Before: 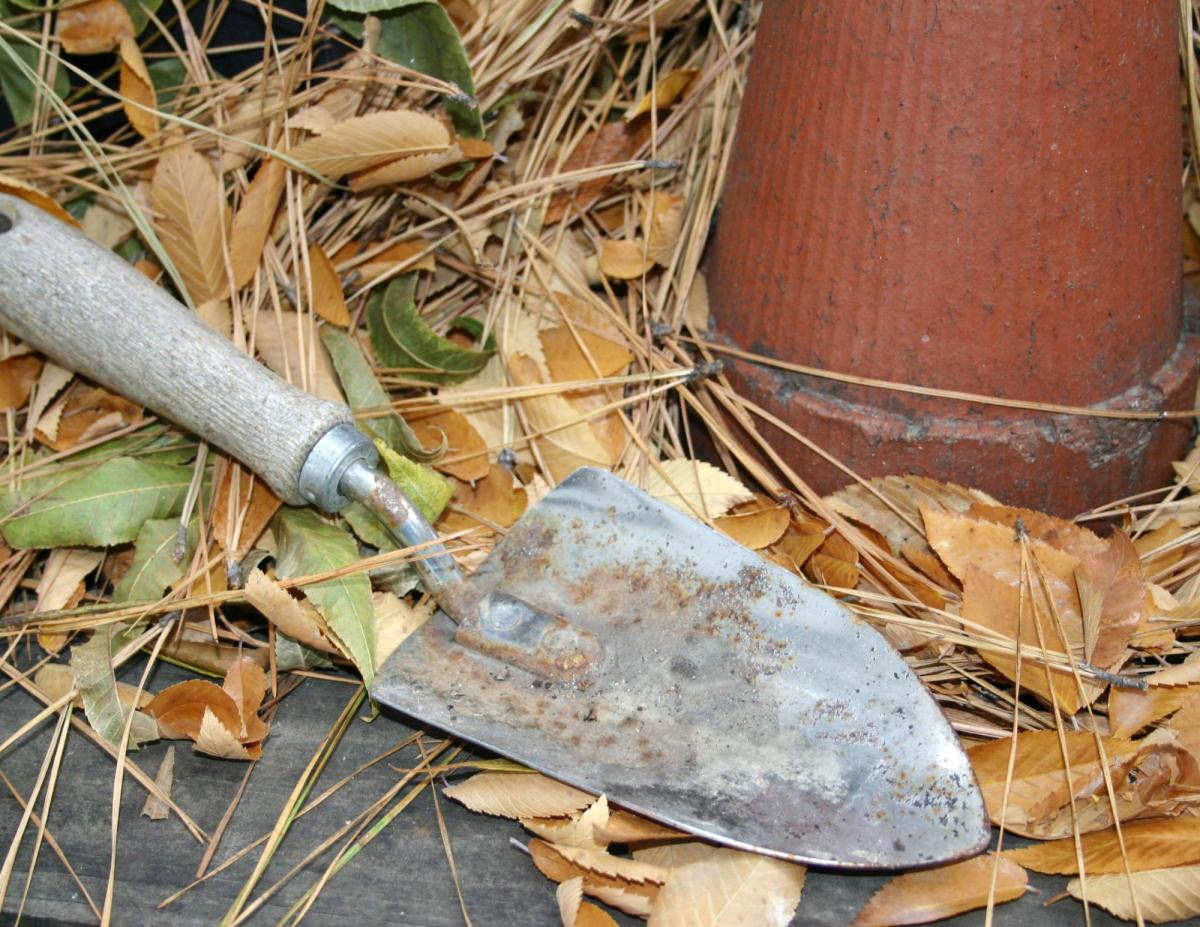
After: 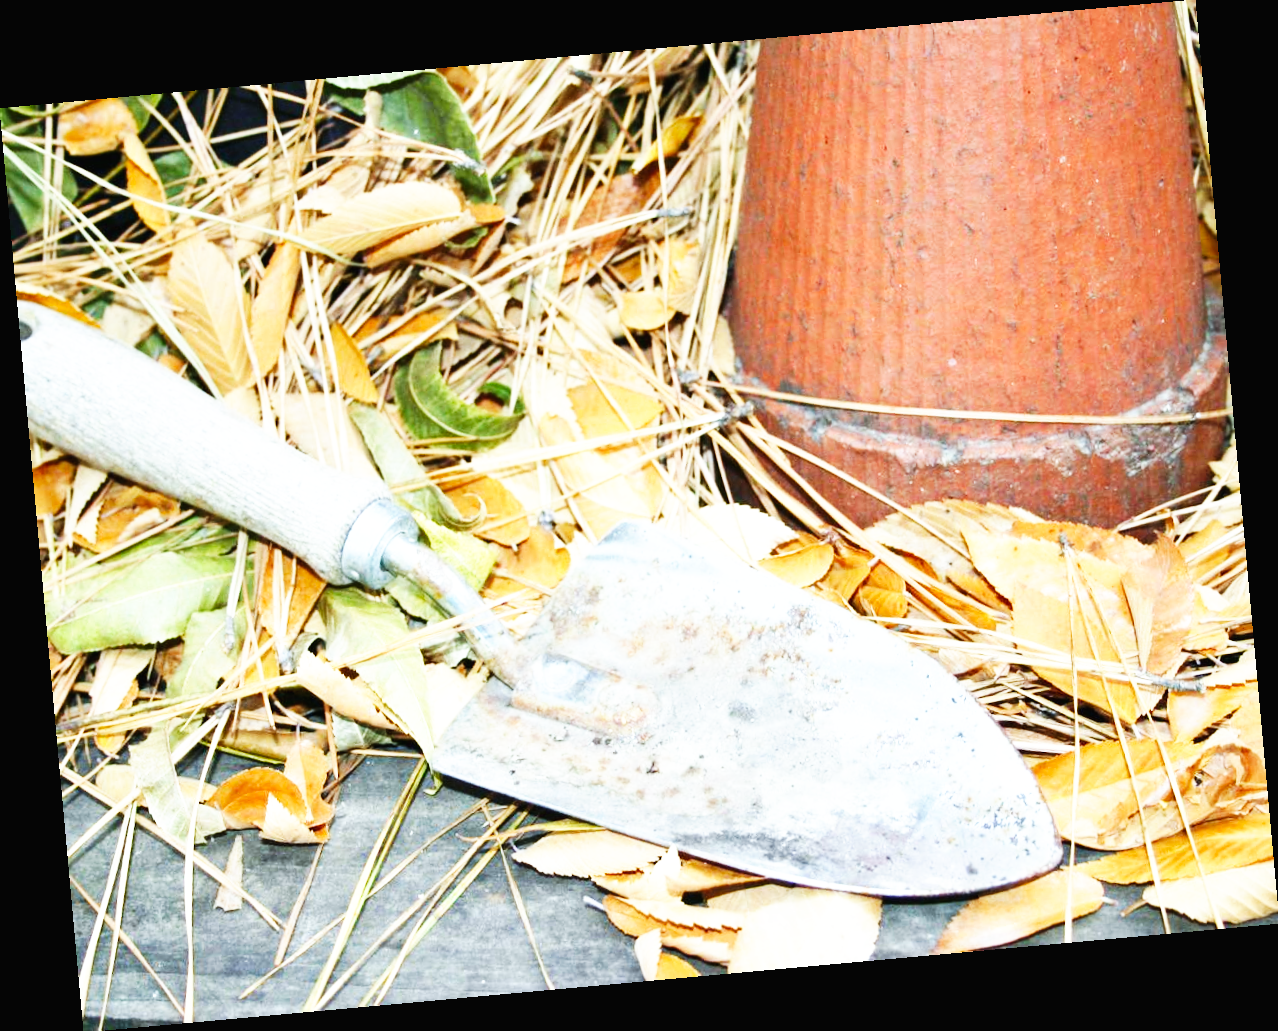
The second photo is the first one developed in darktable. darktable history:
rotate and perspective: rotation -5.2°, automatic cropping off
white balance: red 0.925, blue 1.046
exposure: black level correction -0.002, exposure 0.54 EV, compensate highlight preservation false
base curve: curves: ch0 [(0, 0) (0.007, 0.004) (0.027, 0.03) (0.046, 0.07) (0.207, 0.54) (0.442, 0.872) (0.673, 0.972) (1, 1)], preserve colors none
